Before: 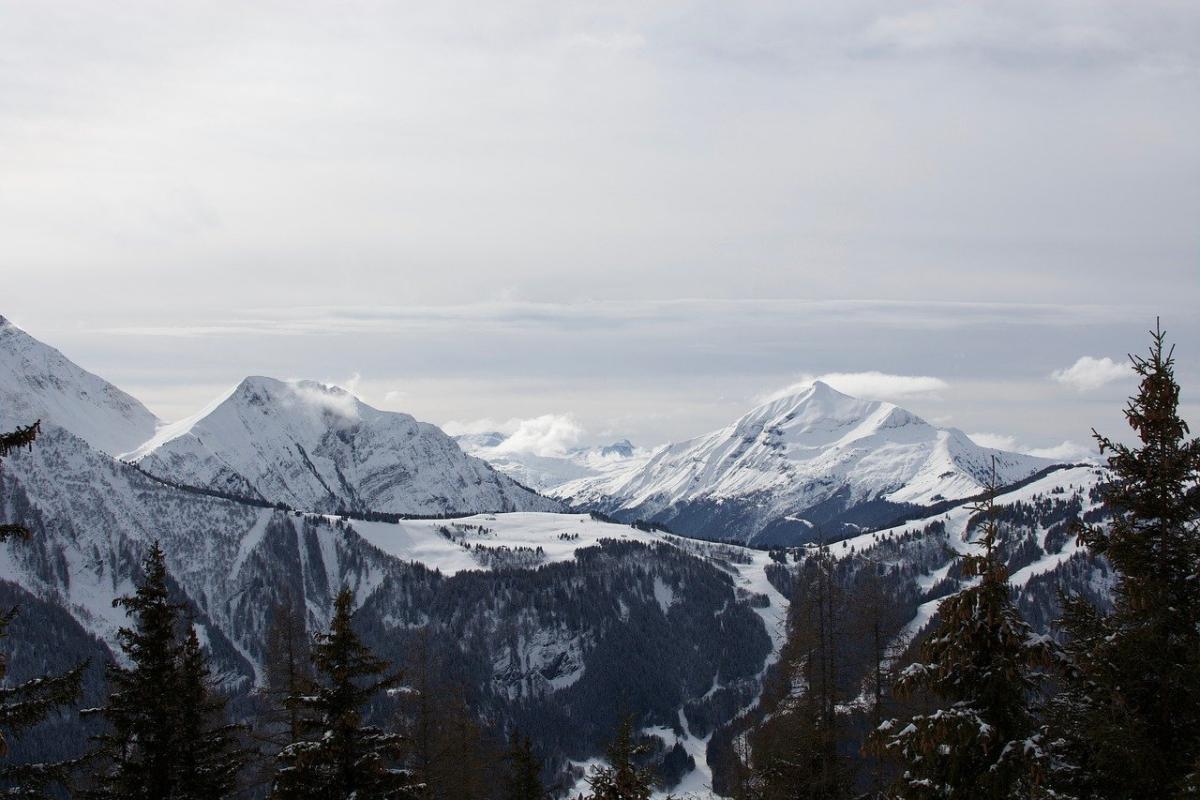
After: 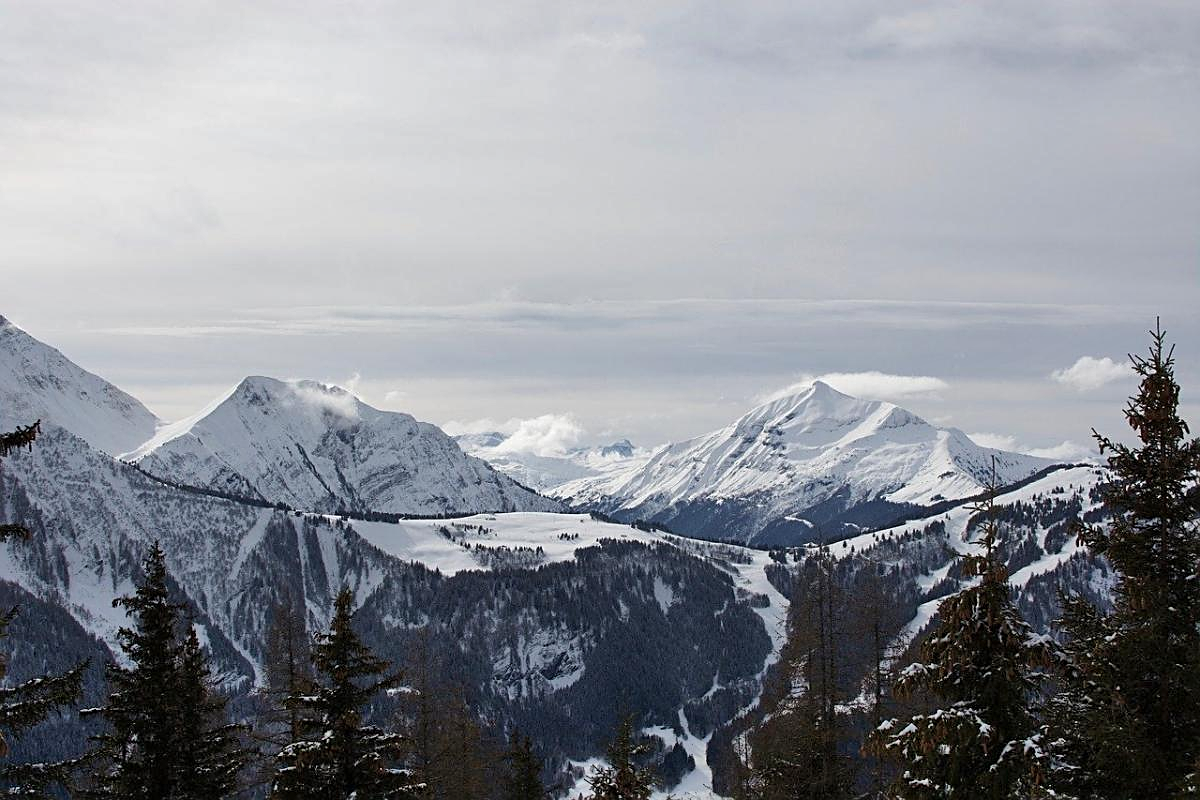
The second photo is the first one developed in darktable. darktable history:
sharpen: on, module defaults
shadows and highlights: shadows 48.16, highlights -40.65, soften with gaussian
